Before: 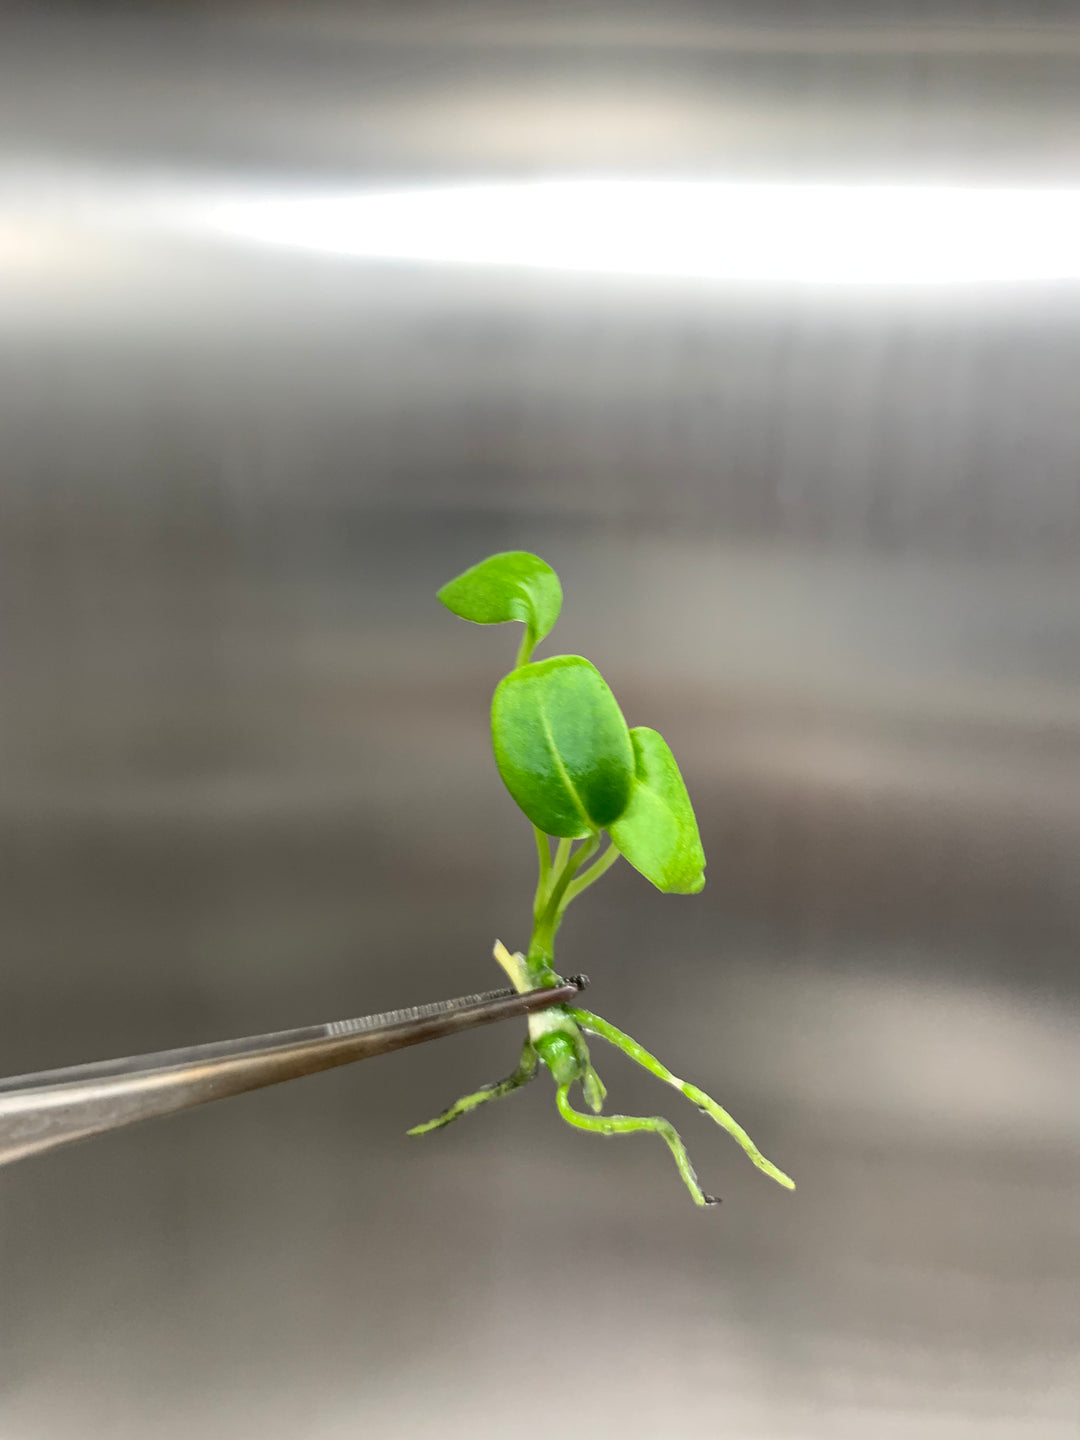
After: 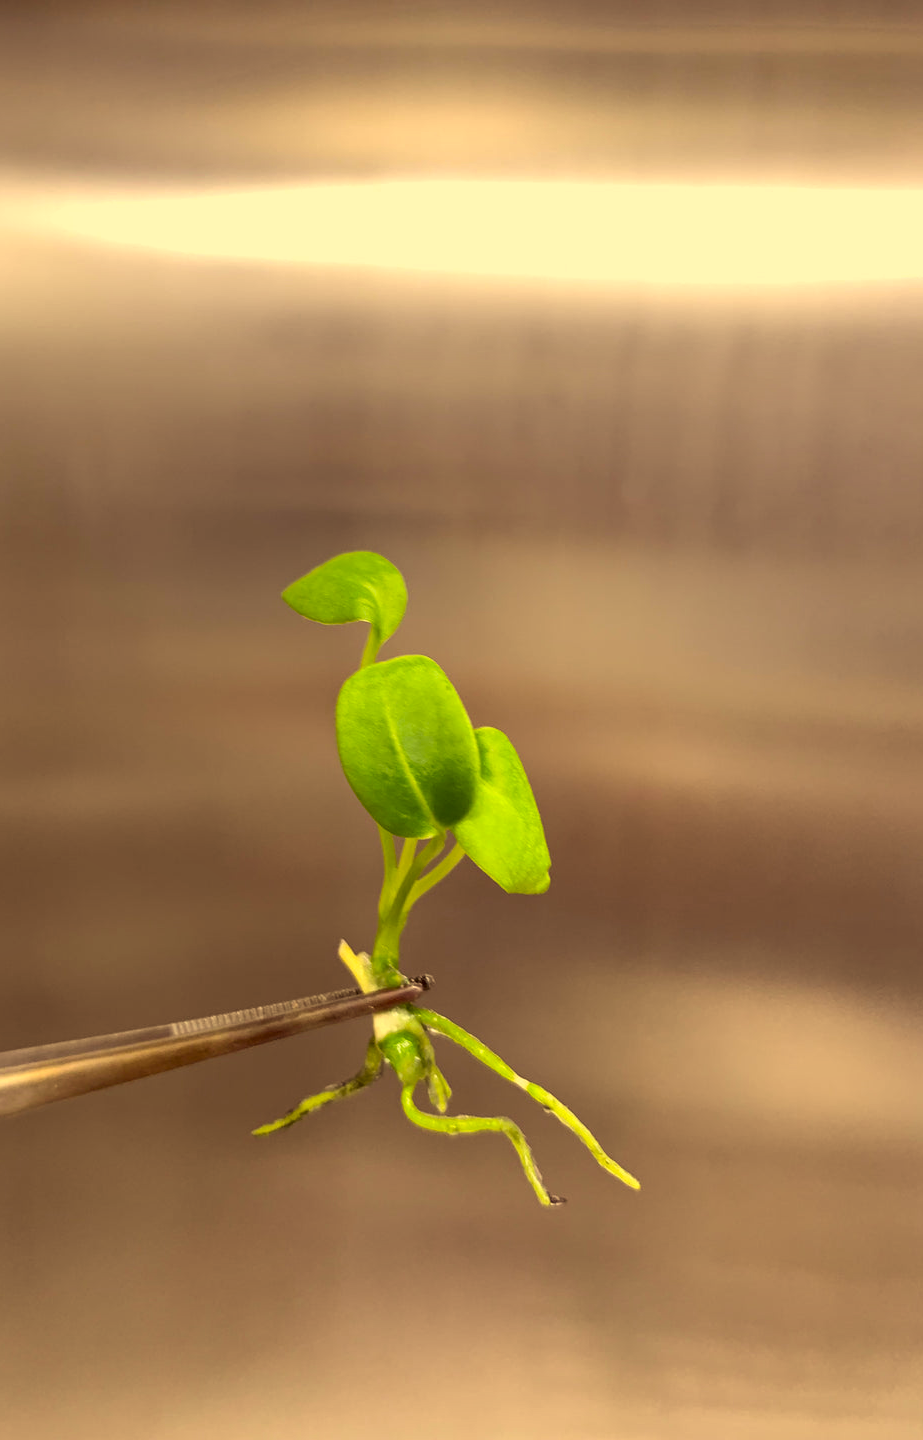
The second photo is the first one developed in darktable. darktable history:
shadows and highlights: soften with gaussian
crop and rotate: left 14.532%
color correction: highlights a* 9.89, highlights b* 38.53, shadows a* 14.14, shadows b* 3.49
tone equalizer: on, module defaults
